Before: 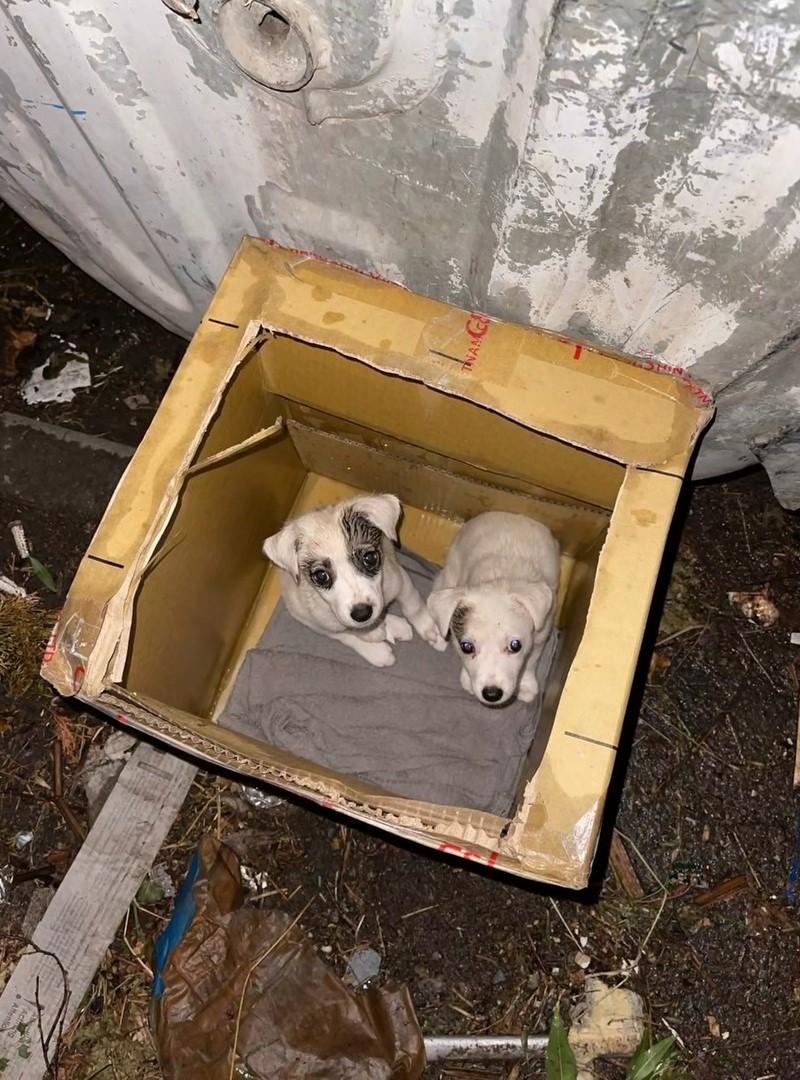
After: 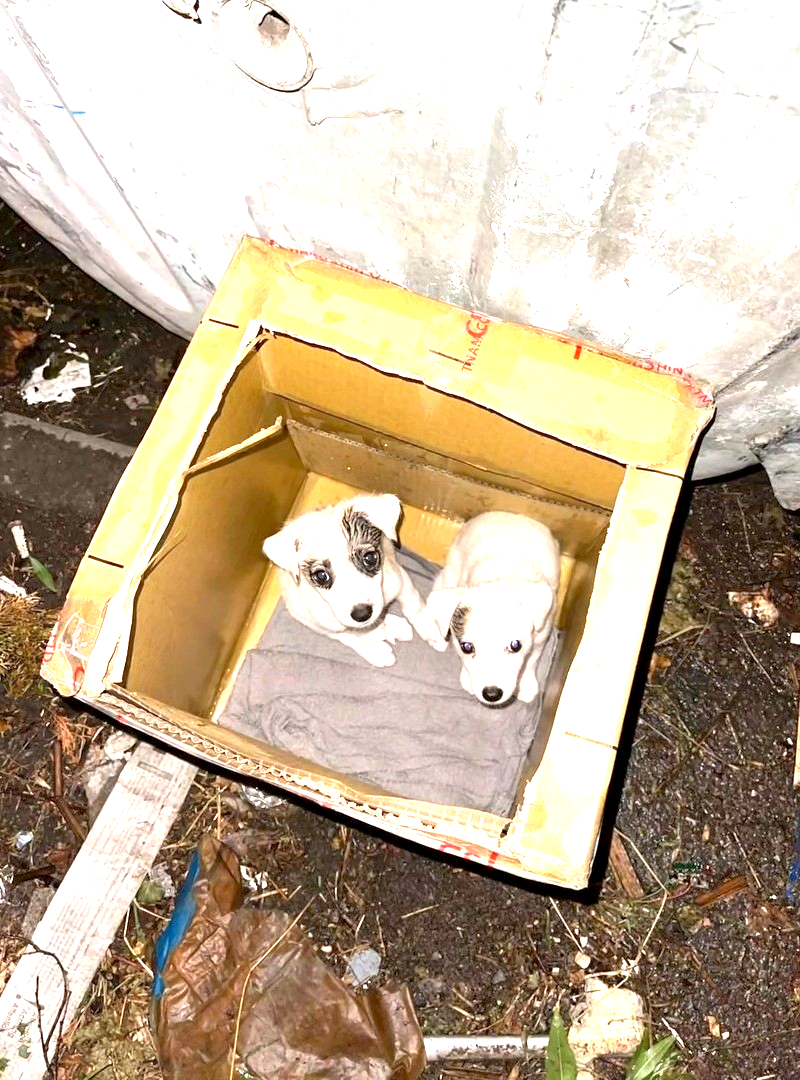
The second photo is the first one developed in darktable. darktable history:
exposure: black level correction 0.001, exposure 1.862 EV, compensate highlight preservation false
